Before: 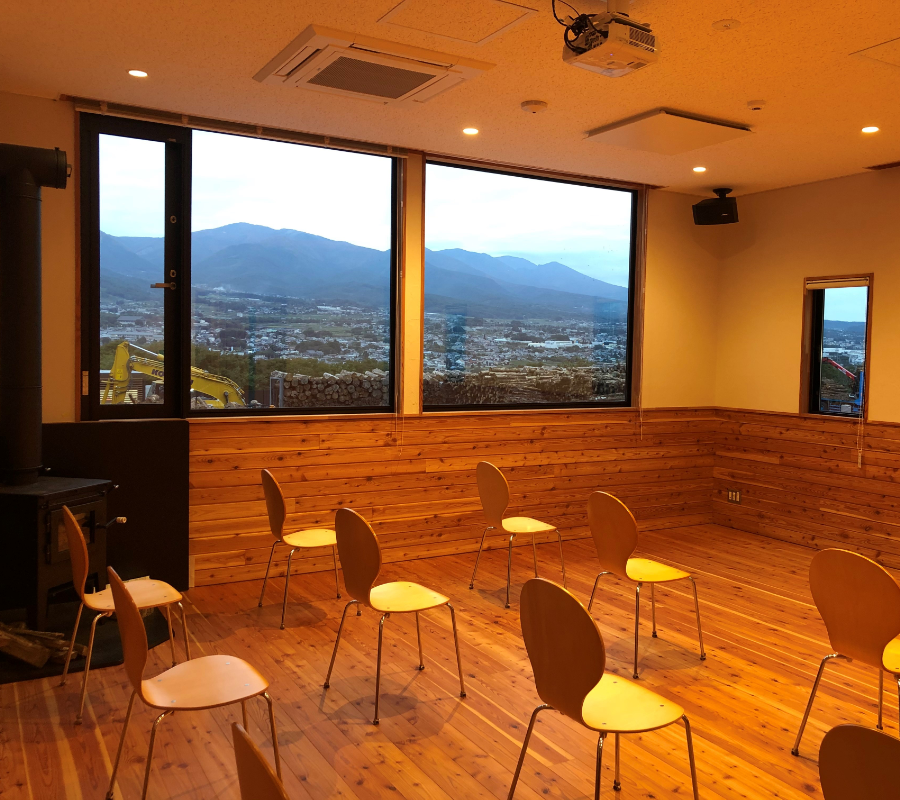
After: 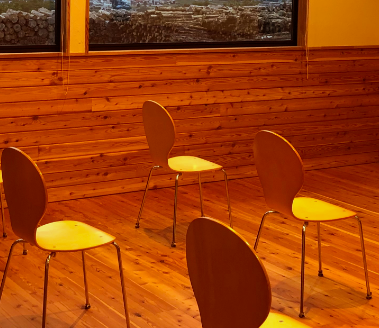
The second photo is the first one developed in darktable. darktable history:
shadows and highlights: shadows -20, white point adjustment -2, highlights -35
white balance: red 1, blue 1
rgb levels: mode RGB, independent channels, levels [[0, 0.5, 1], [0, 0.521, 1], [0, 0.536, 1]]
crop: left 37.221%, top 45.169%, right 20.63%, bottom 13.777%
